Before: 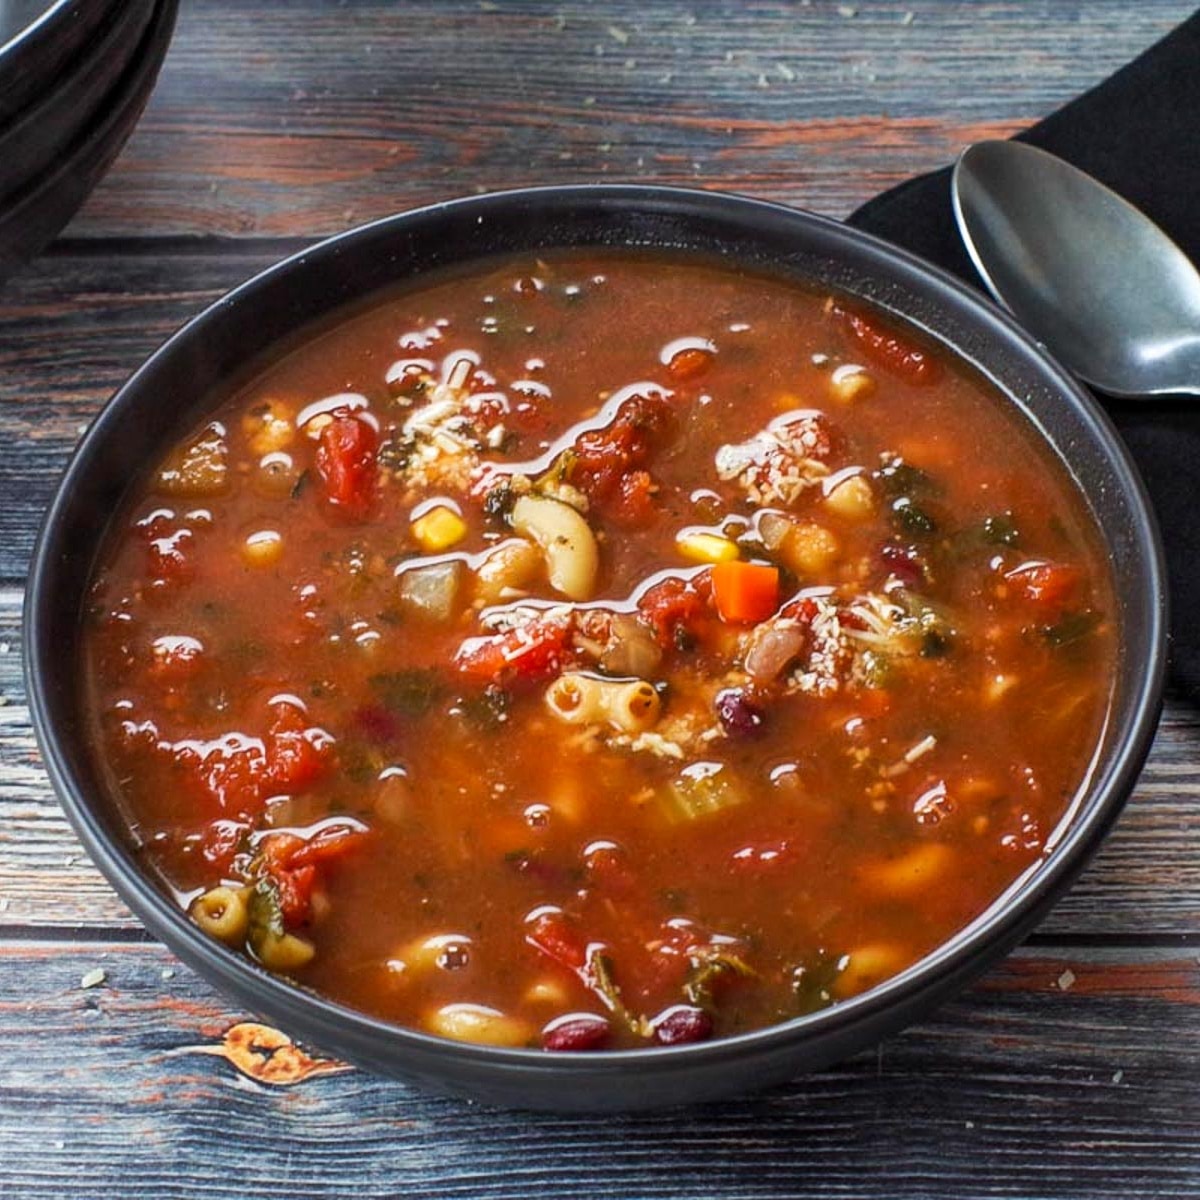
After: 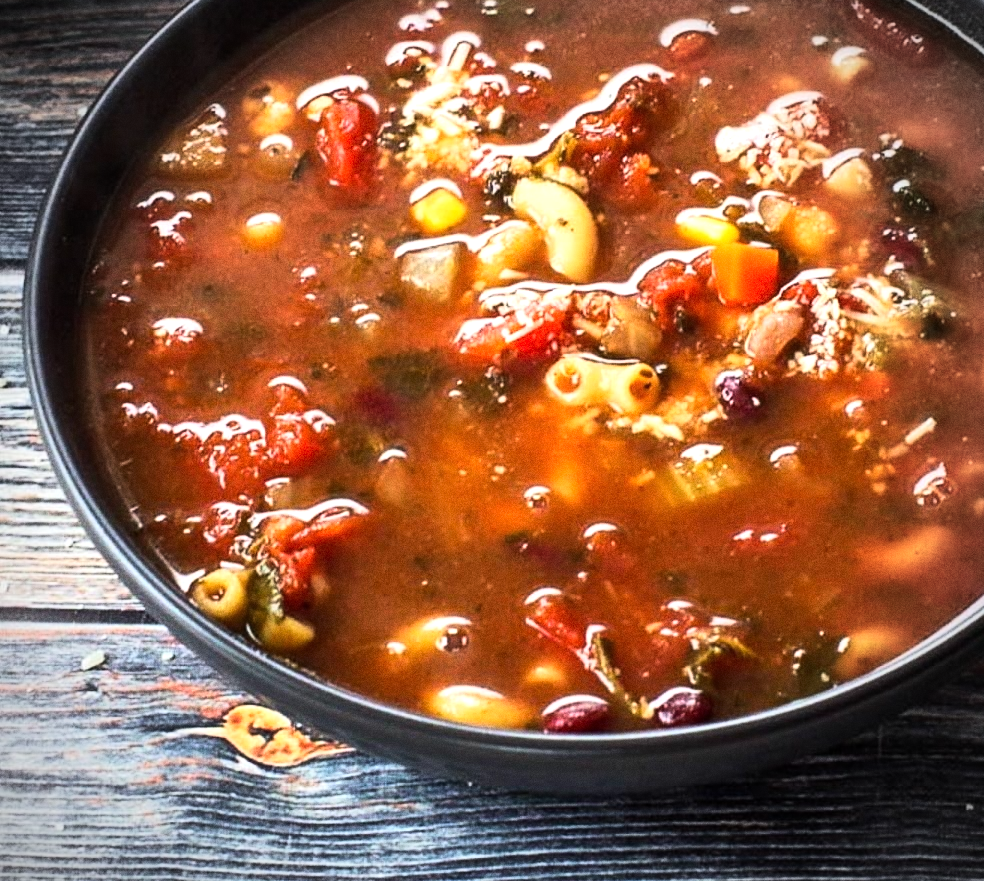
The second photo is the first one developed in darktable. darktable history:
grain: on, module defaults
crop: top 26.531%, right 17.959%
vignetting: fall-off start 74.49%, fall-off radius 65.9%, brightness -0.628, saturation -0.68
tone equalizer: -8 EV -0.75 EV, -7 EV -0.7 EV, -6 EV -0.6 EV, -5 EV -0.4 EV, -3 EV 0.4 EV, -2 EV 0.6 EV, -1 EV 0.7 EV, +0 EV 0.75 EV, edges refinement/feathering 500, mask exposure compensation -1.57 EV, preserve details no
base curve: curves: ch0 [(0, 0) (0.666, 0.806) (1, 1)]
